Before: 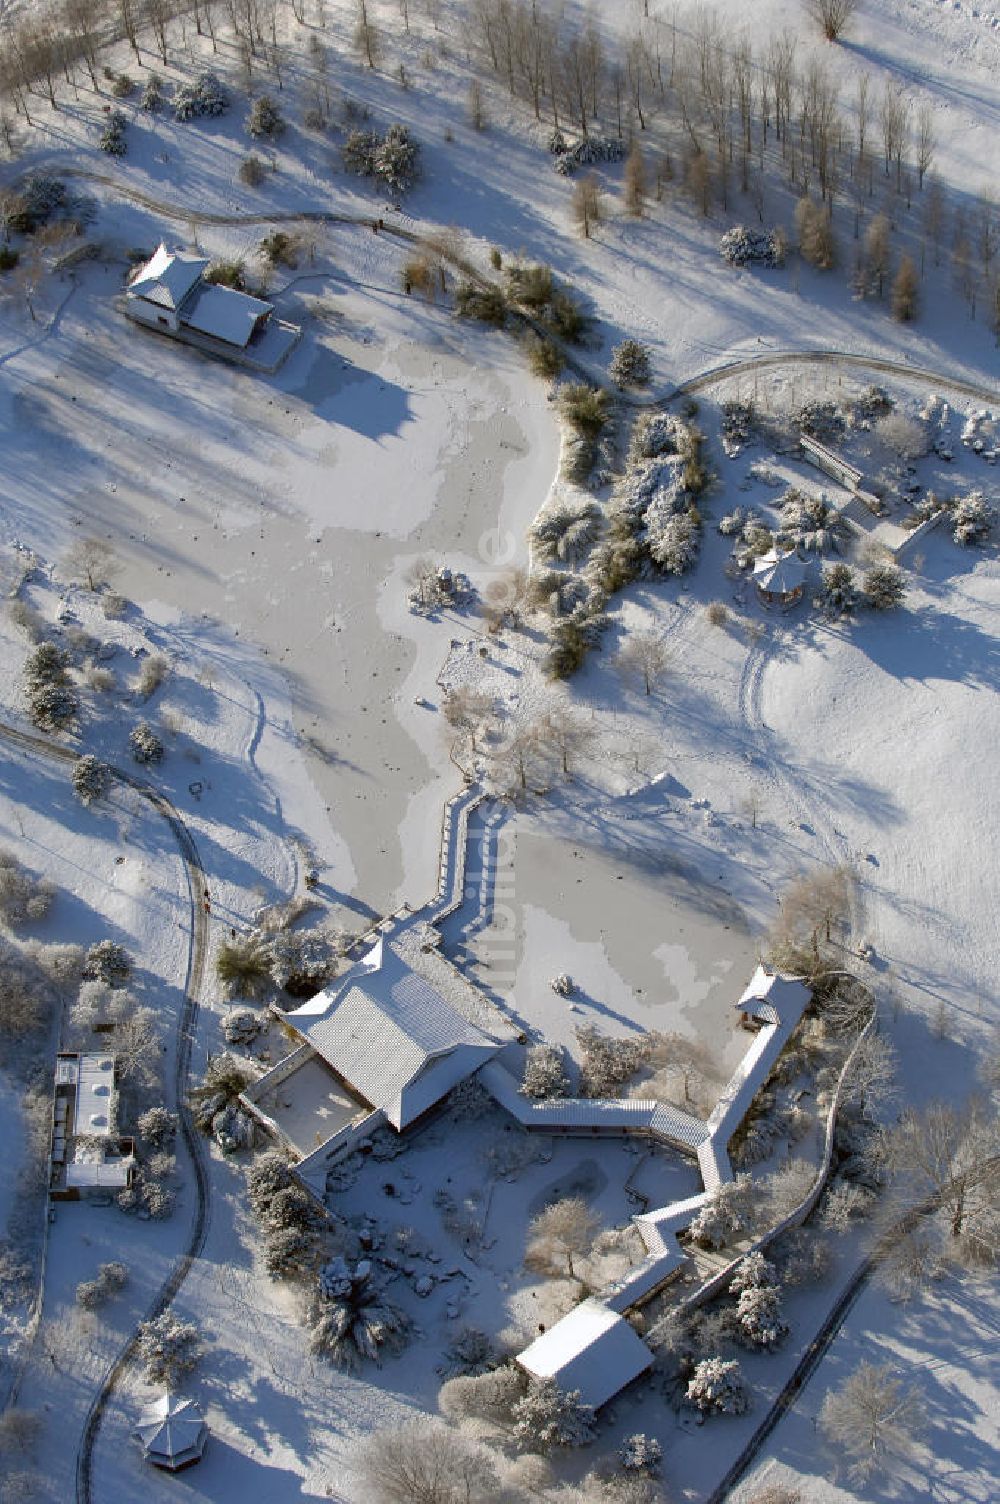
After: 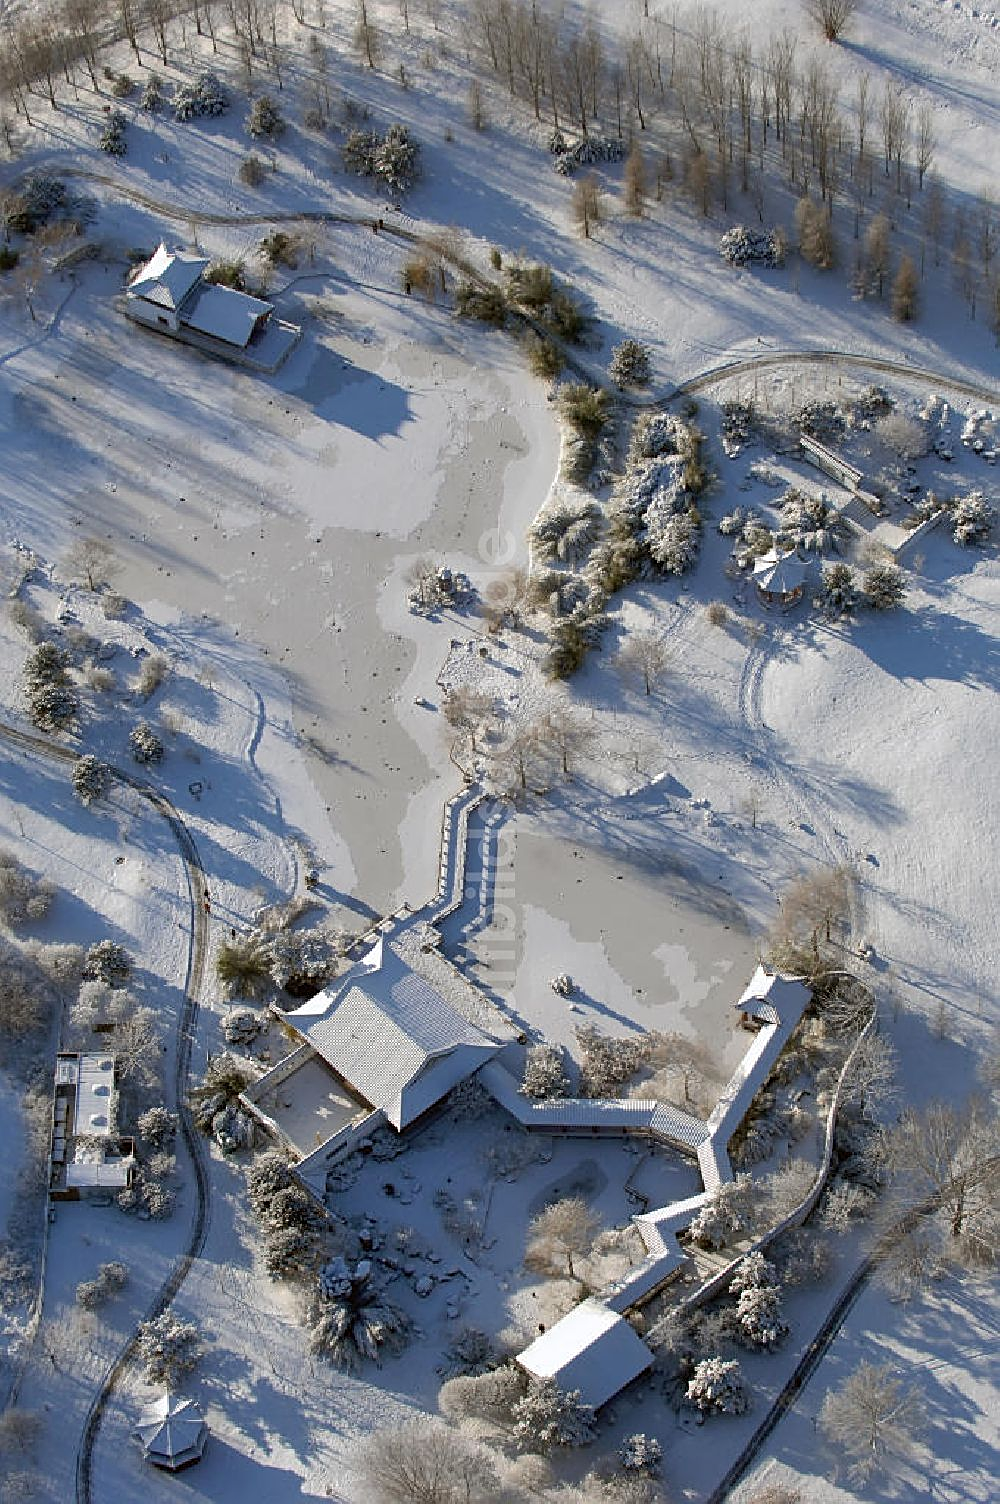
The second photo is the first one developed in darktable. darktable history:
shadows and highlights: shadows 47.61, highlights -40.81, soften with gaussian
sharpen: on, module defaults
